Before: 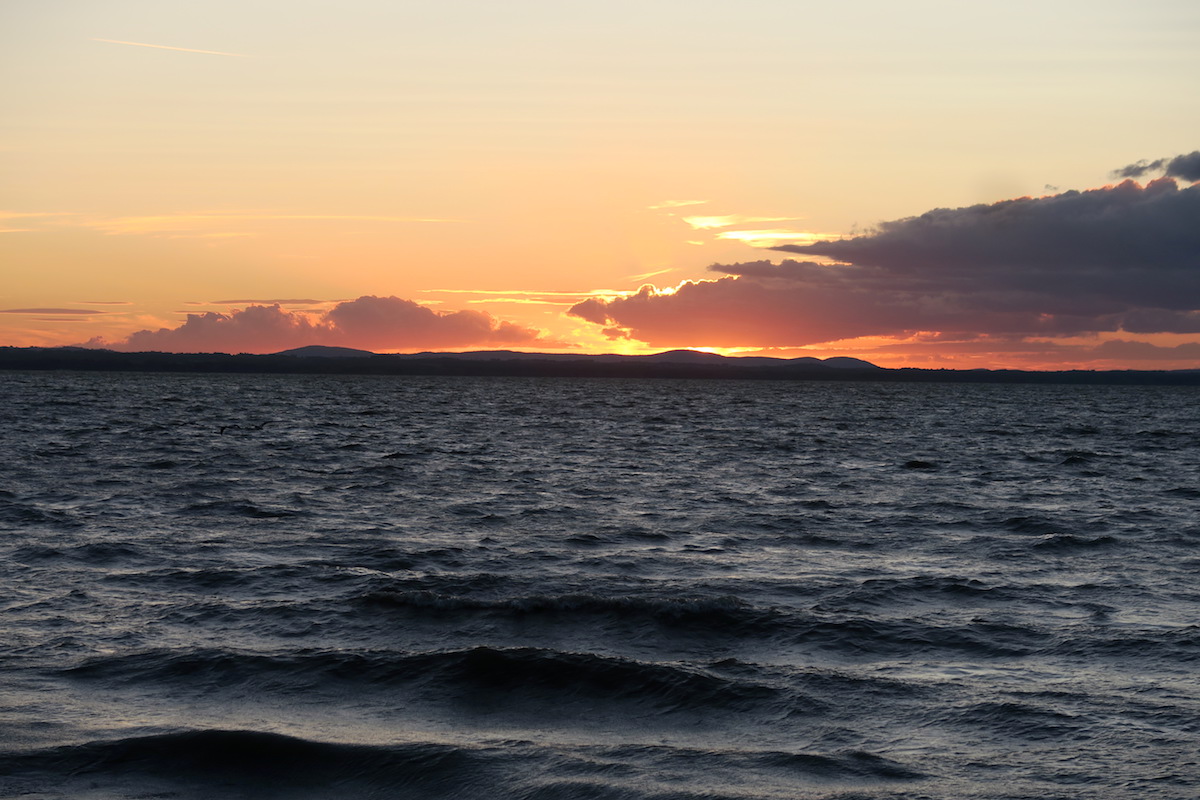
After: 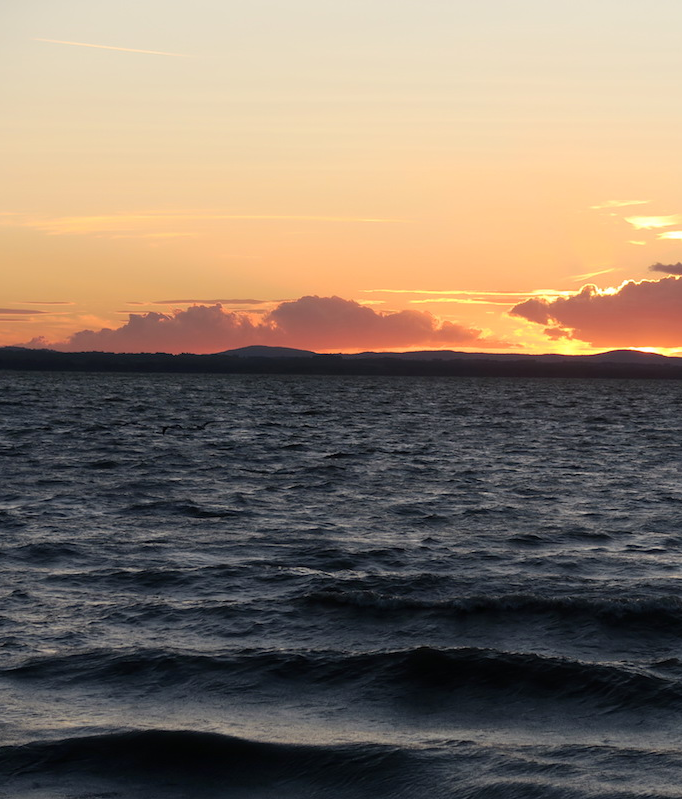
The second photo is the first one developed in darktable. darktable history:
crop: left 4.834%, right 38.284%
